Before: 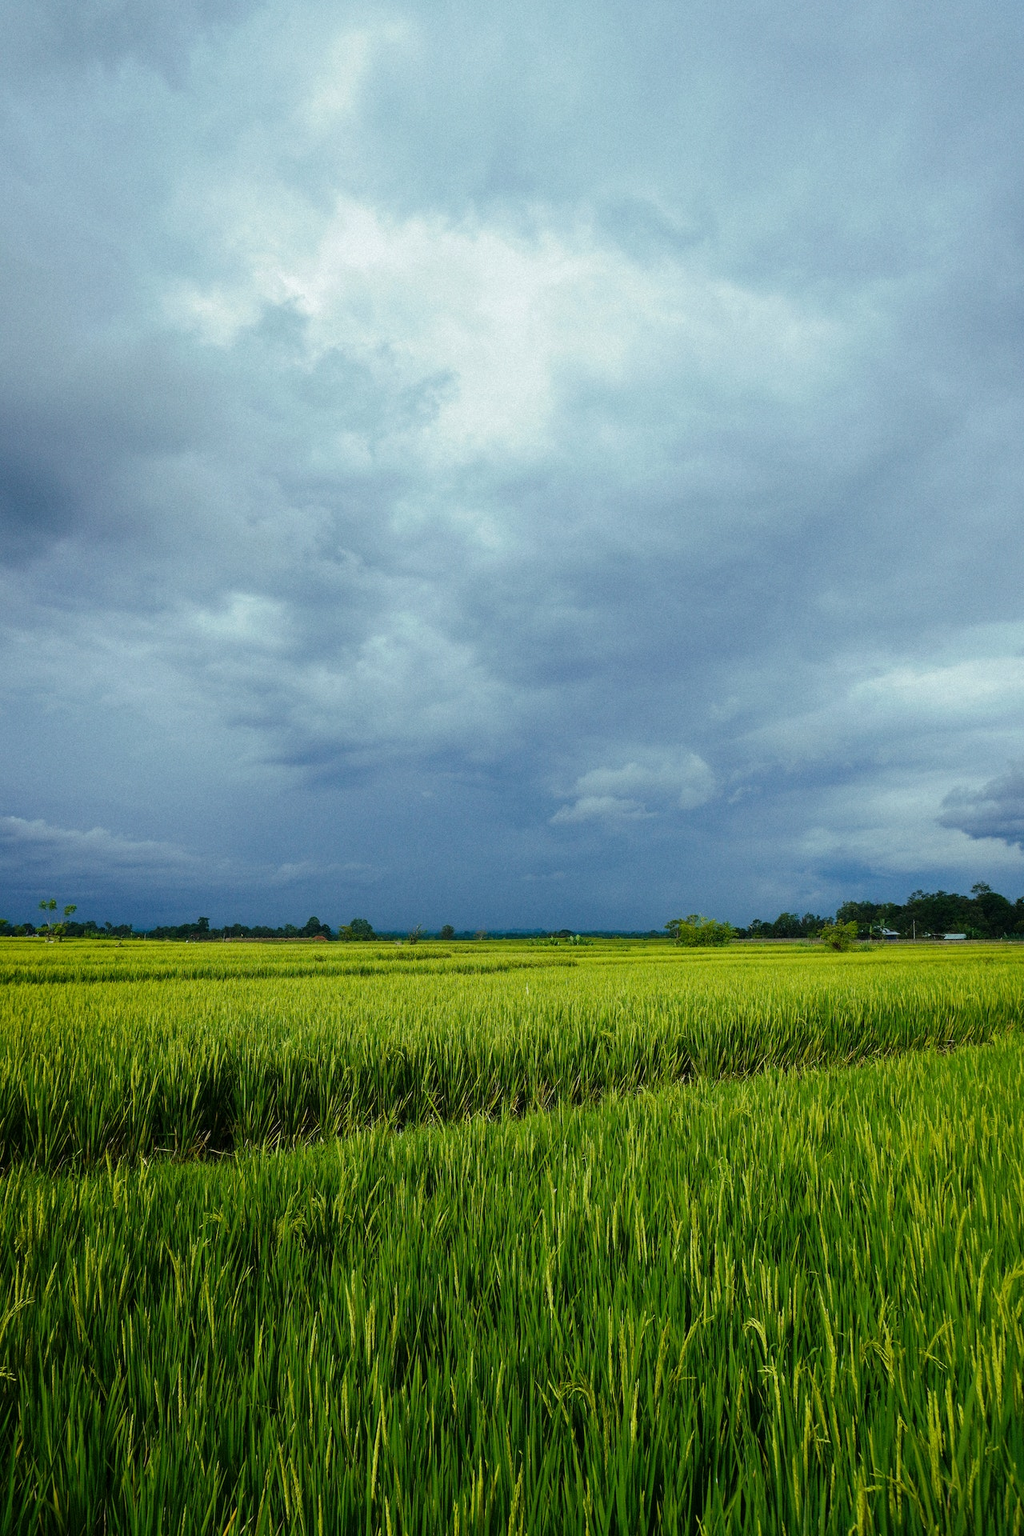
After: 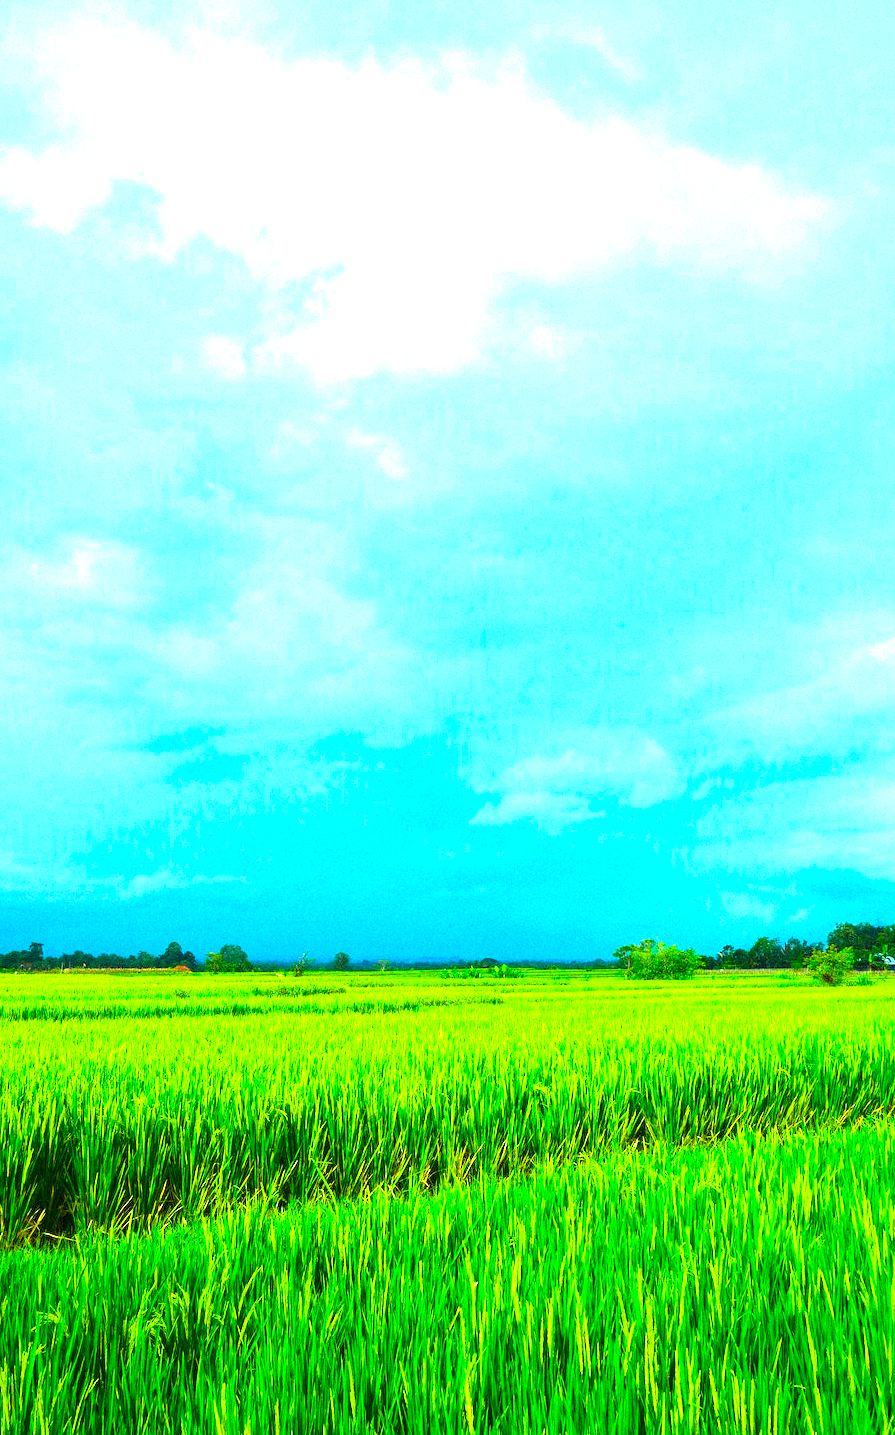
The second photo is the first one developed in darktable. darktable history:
color correction: highlights a* -10.77, highlights b* 9.8, saturation 1.72
exposure: exposure 2 EV, compensate highlight preservation false
crop and rotate: left 17.046%, top 10.659%, right 12.989%, bottom 14.553%
